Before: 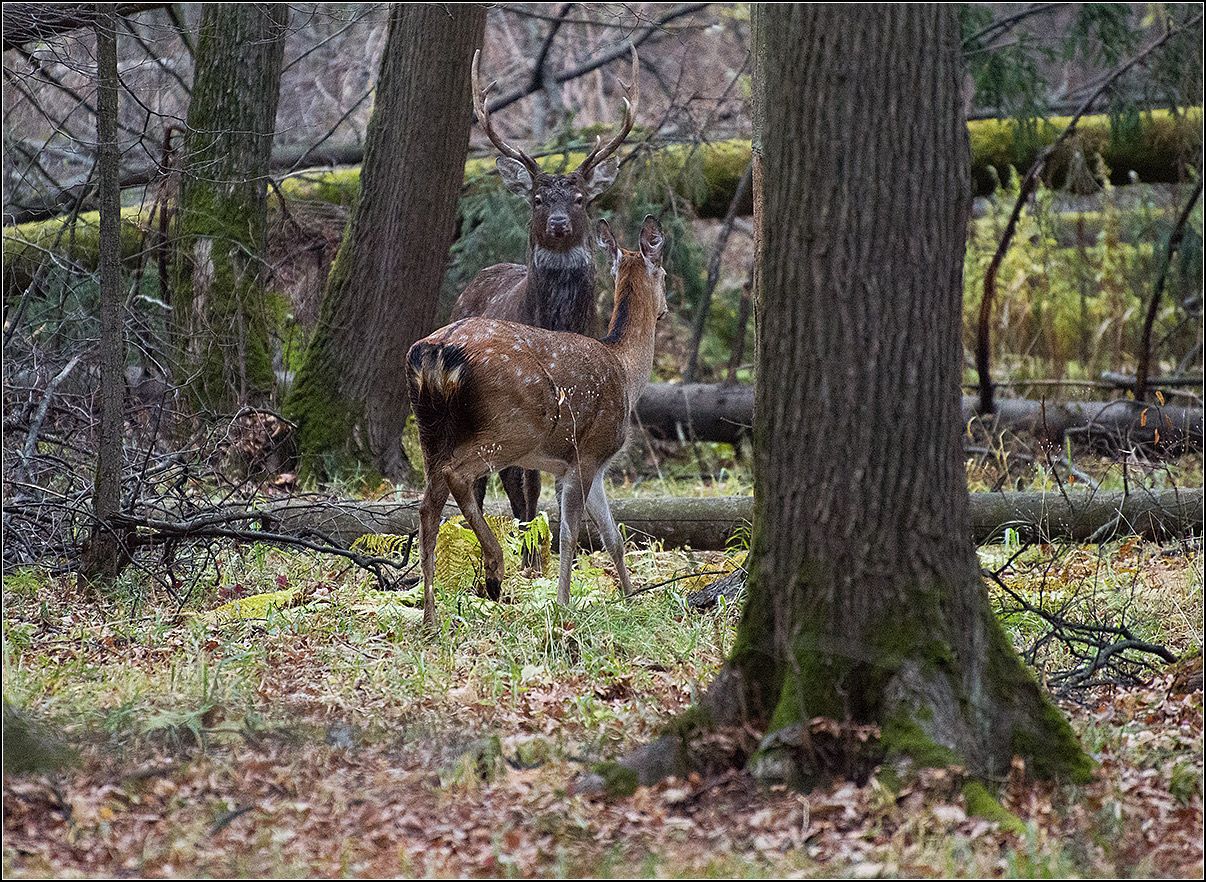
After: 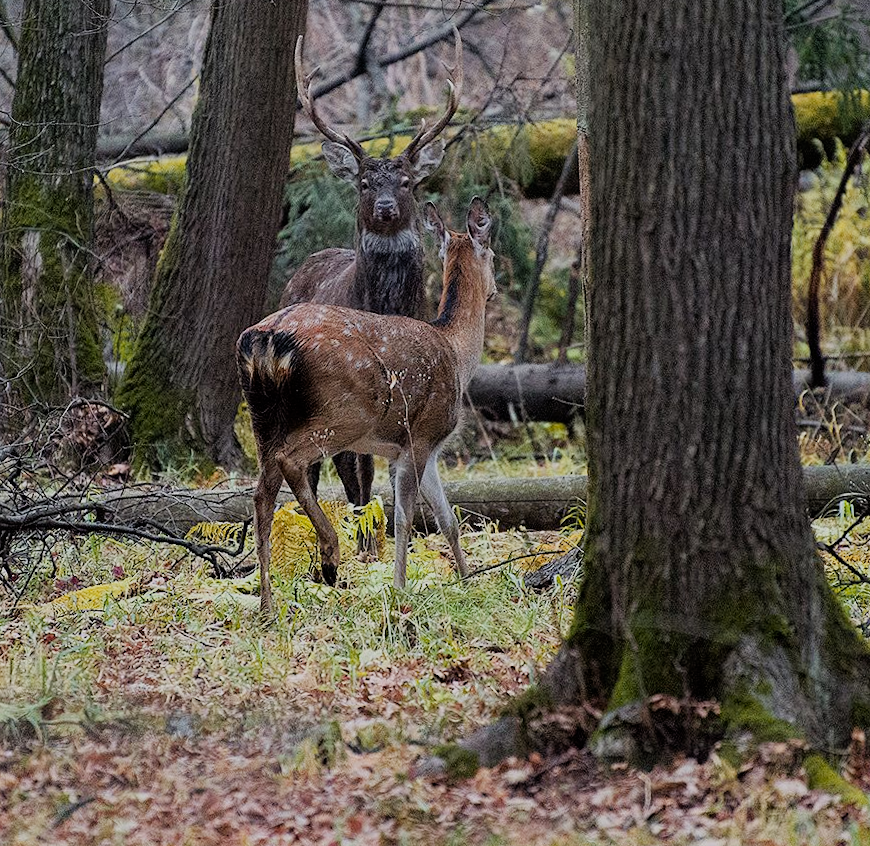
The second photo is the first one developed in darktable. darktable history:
crop: left 13.443%, right 13.31%
color zones: curves: ch1 [(0.235, 0.558) (0.75, 0.5)]; ch2 [(0.25, 0.462) (0.749, 0.457)], mix 25.94%
rotate and perspective: rotation -1.42°, crop left 0.016, crop right 0.984, crop top 0.035, crop bottom 0.965
filmic rgb: black relative exposure -7.65 EV, white relative exposure 4.56 EV, hardness 3.61
